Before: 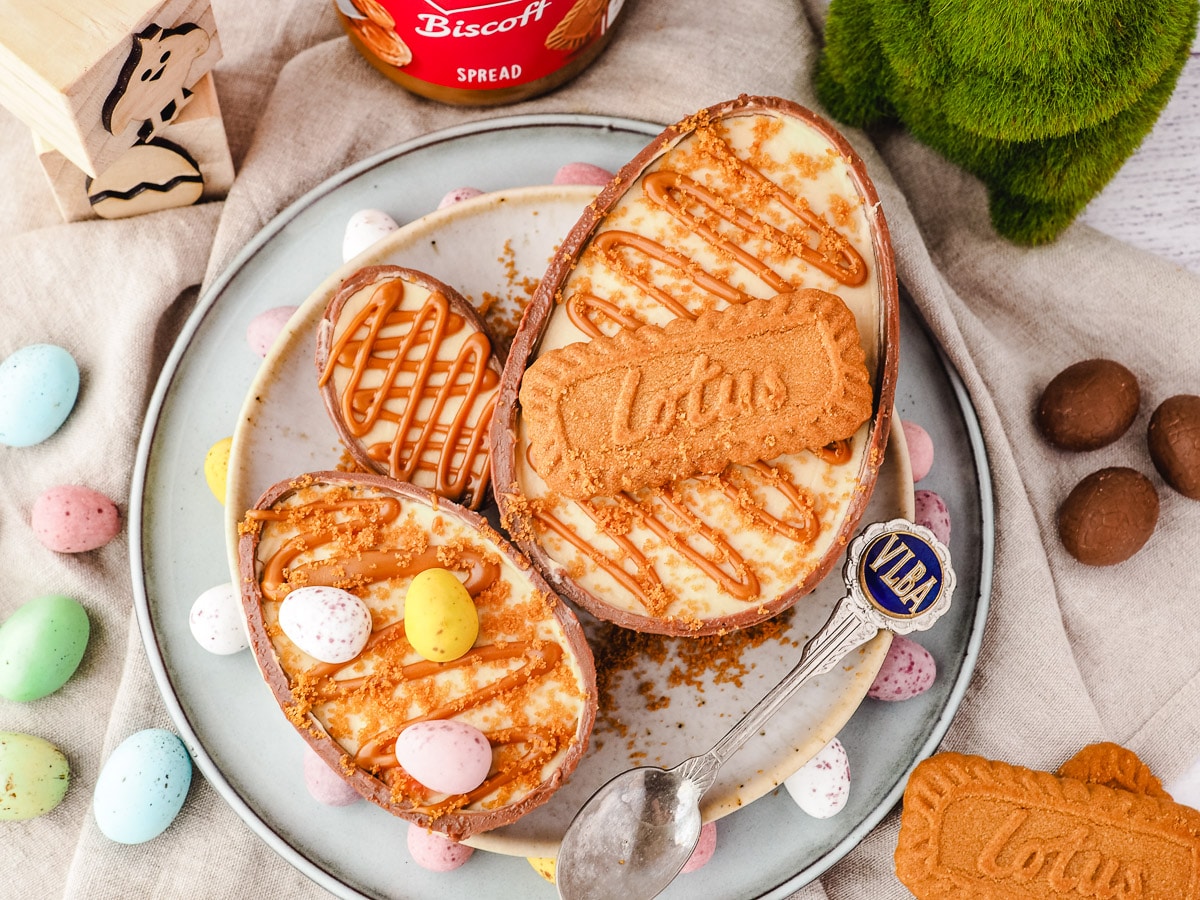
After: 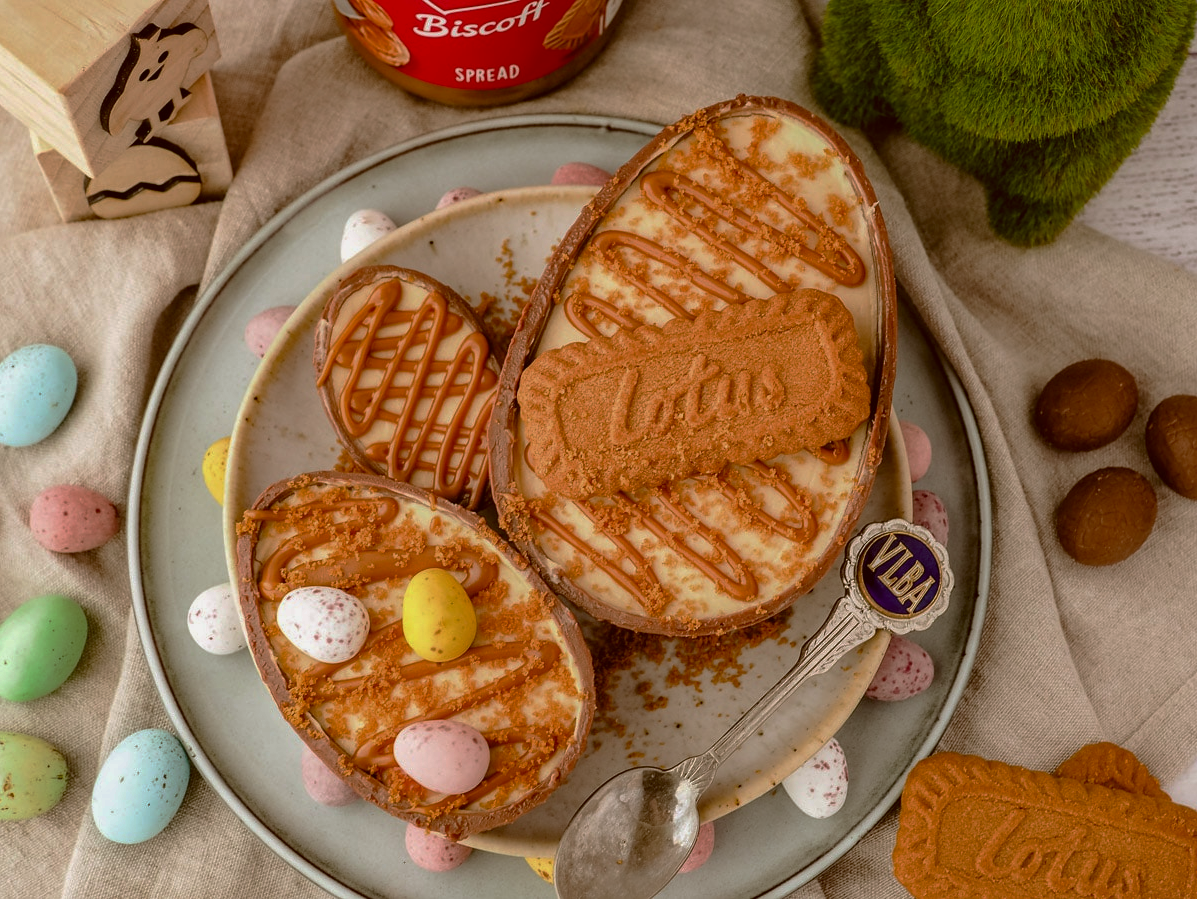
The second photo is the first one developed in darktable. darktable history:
shadows and highlights: shadows 4.03, highlights -18.29, soften with gaussian
exposure: exposure -0.07 EV, compensate highlight preservation false
contrast brightness saturation: contrast 0.03, brightness -0.036
base curve: curves: ch0 [(0, 0) (0.826, 0.587) (1, 1)], preserve colors none
color correction: highlights a* -0.381, highlights b* 0.173, shadows a* 5.1, shadows b* 20.26
crop and rotate: left 0.196%, bottom 0.004%
